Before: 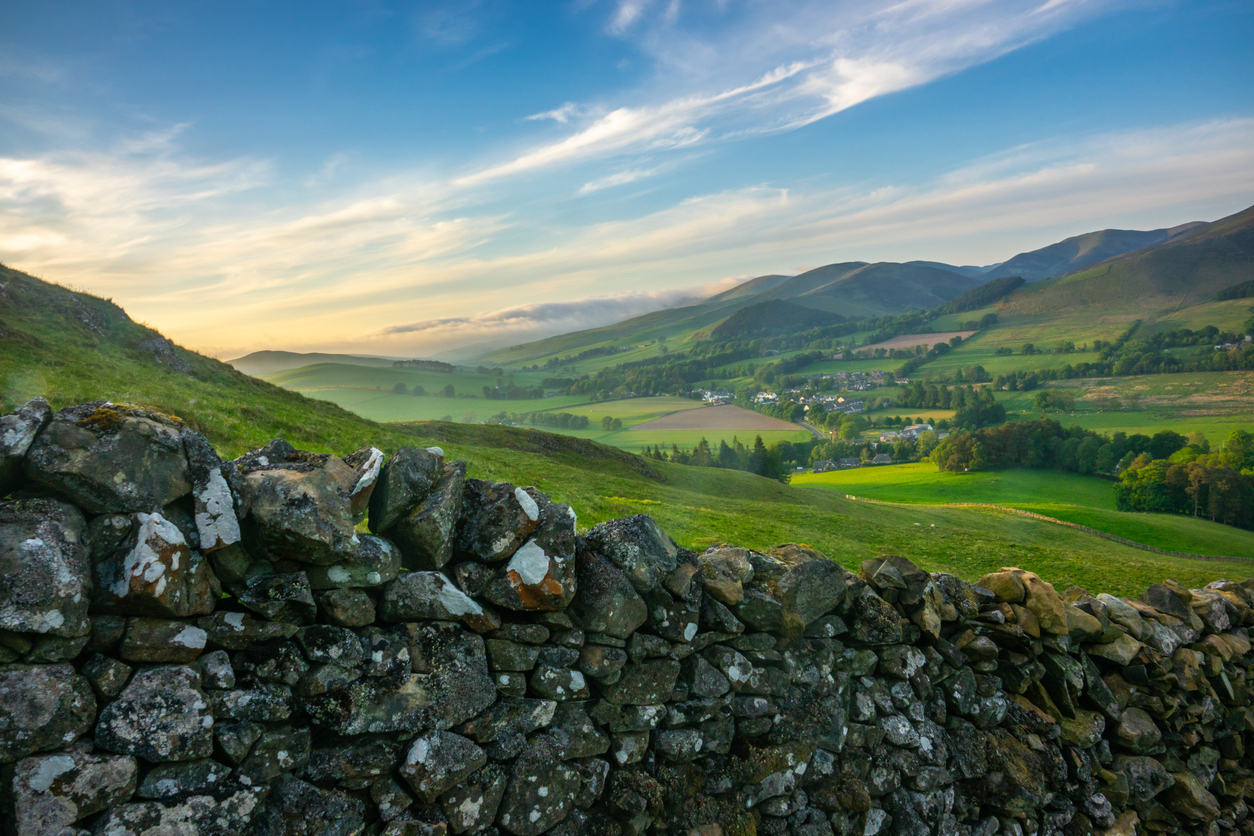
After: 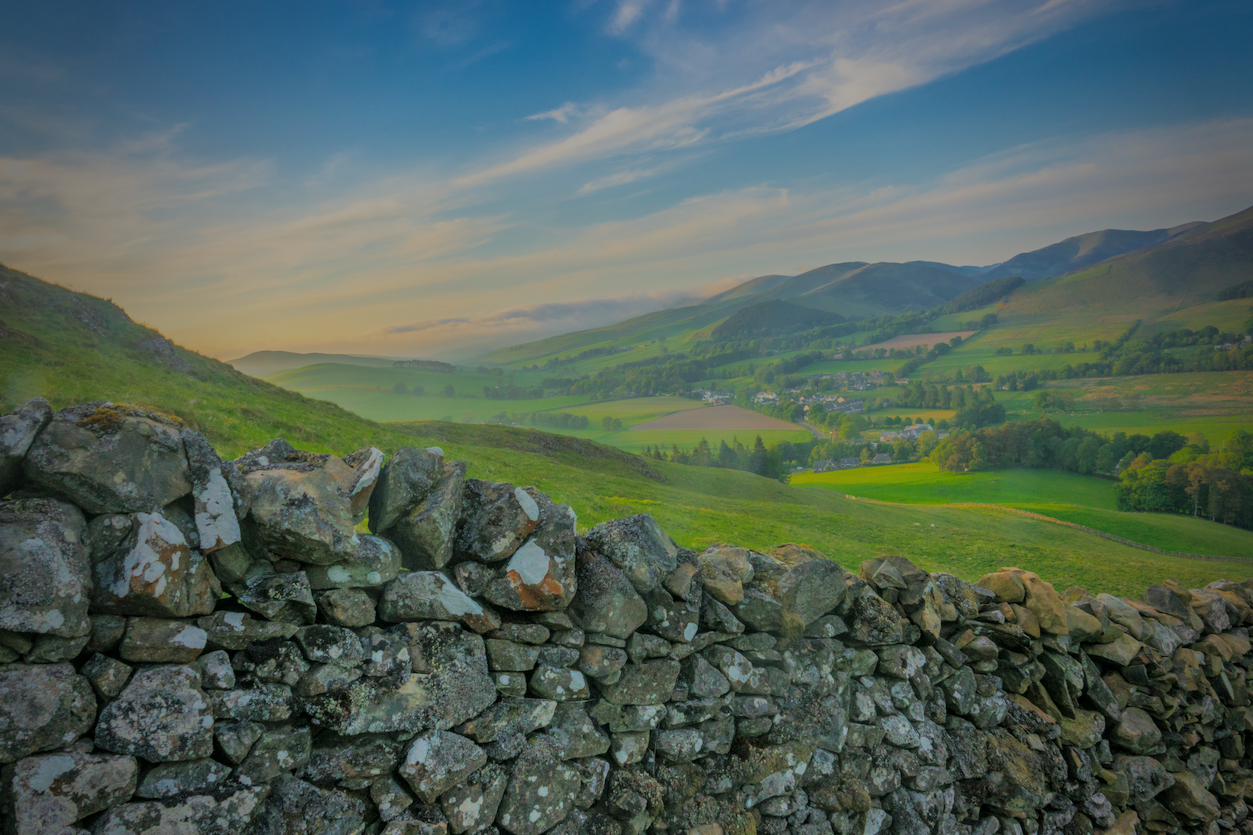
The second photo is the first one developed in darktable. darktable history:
crop: left 0.034%
local contrast: detail 109%
tone equalizer: on, module defaults
filmic rgb: black relative exposure -15.97 EV, white relative exposure 7.95 EV, hardness 4.13, latitude 49.45%, contrast 0.511, color science v6 (2022)
exposure: black level correction 0.001, exposure -0.124 EV, compensate exposure bias true, compensate highlight preservation false
vignetting: fall-off start 65.39%, saturation -0.002, width/height ratio 0.88
shadows and highlights: radius 101.5, shadows 50.44, highlights -65.7, soften with gaussian
